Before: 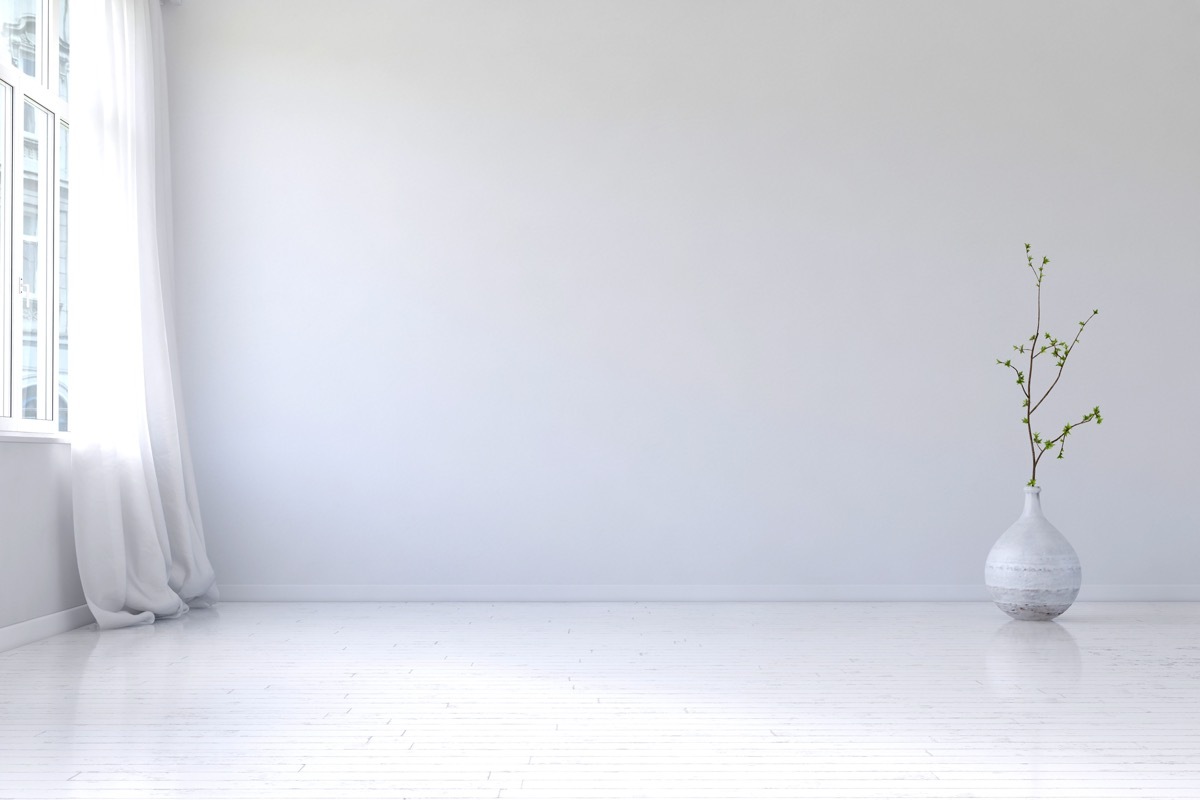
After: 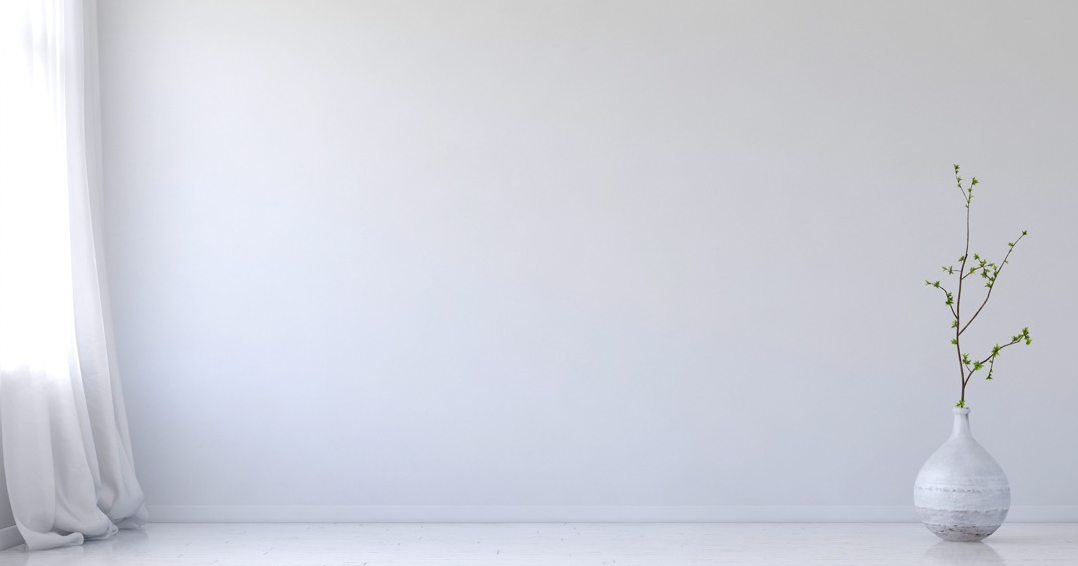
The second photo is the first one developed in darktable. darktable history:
crop: left 5.954%, top 9.951%, right 3.817%, bottom 19.235%
